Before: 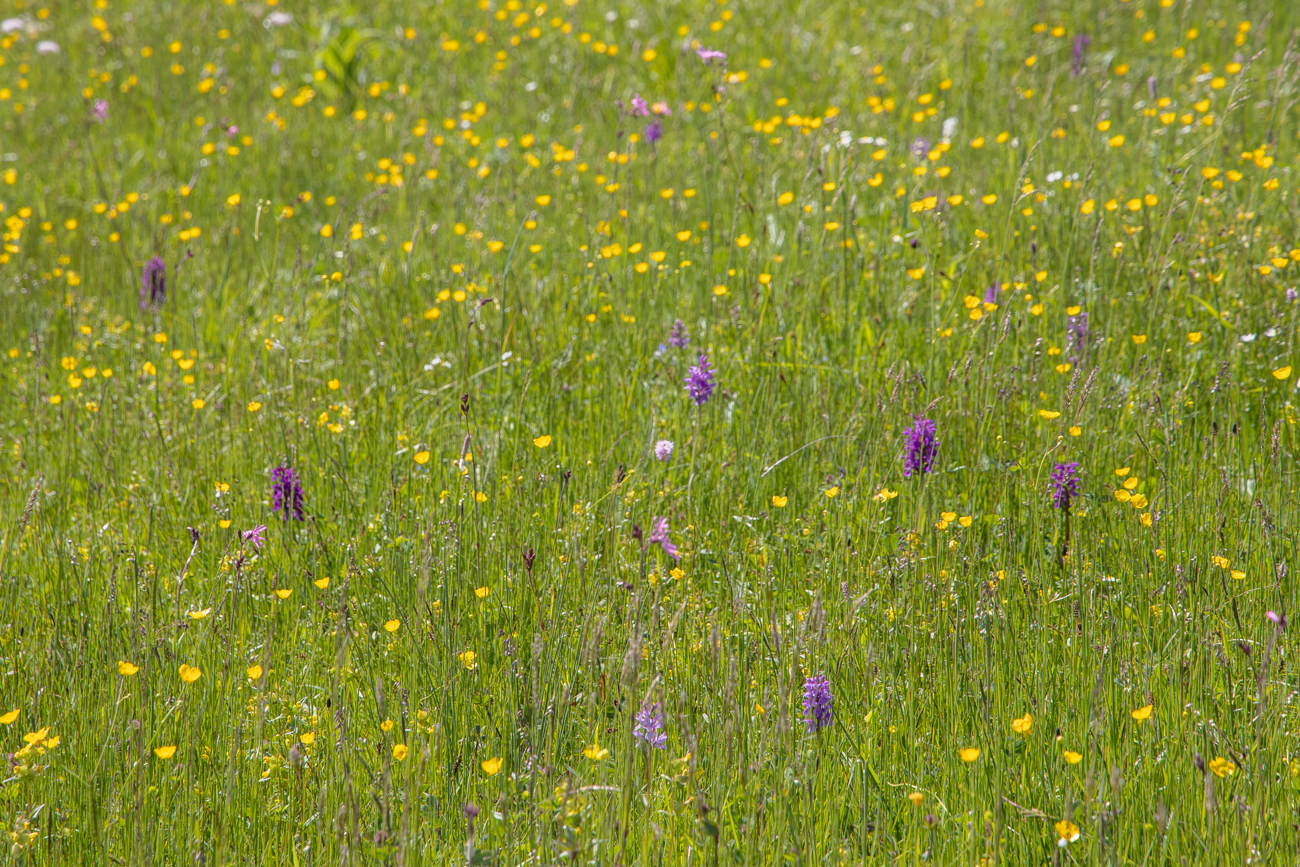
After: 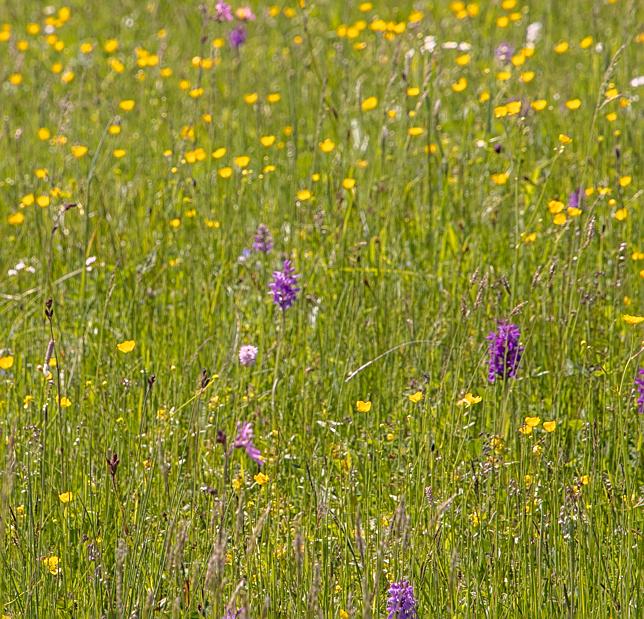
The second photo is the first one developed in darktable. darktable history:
sharpen: on, module defaults
crop: left 32.075%, top 10.976%, right 18.355%, bottom 17.596%
color correction: highlights a* 7.34, highlights b* 4.37
